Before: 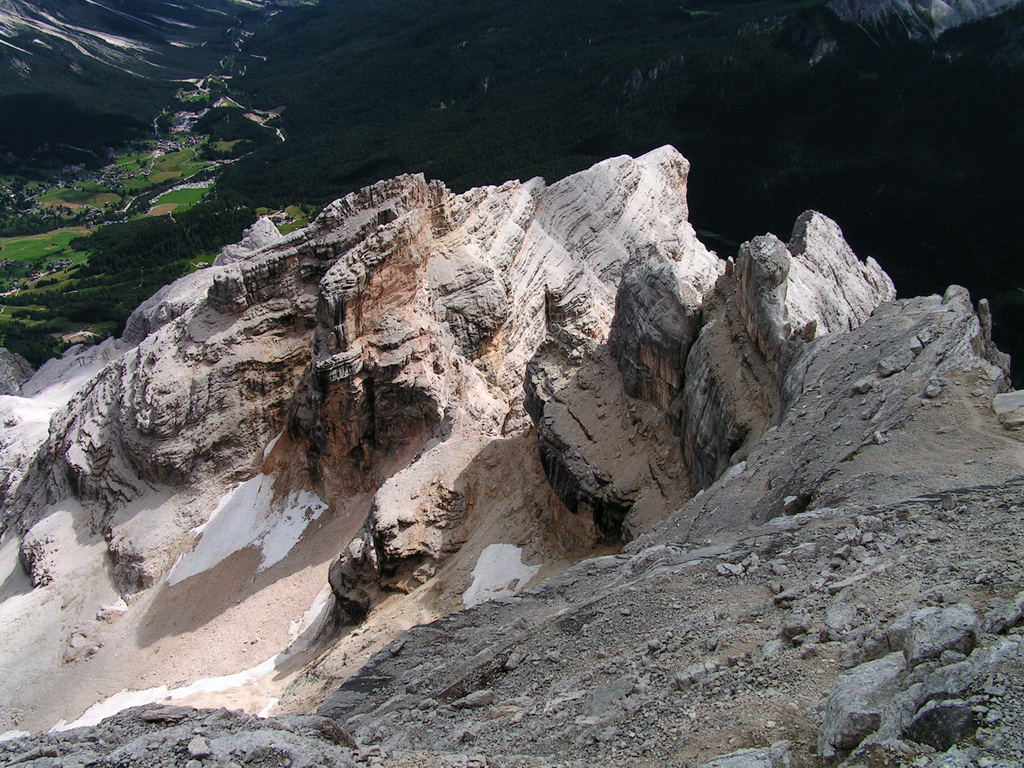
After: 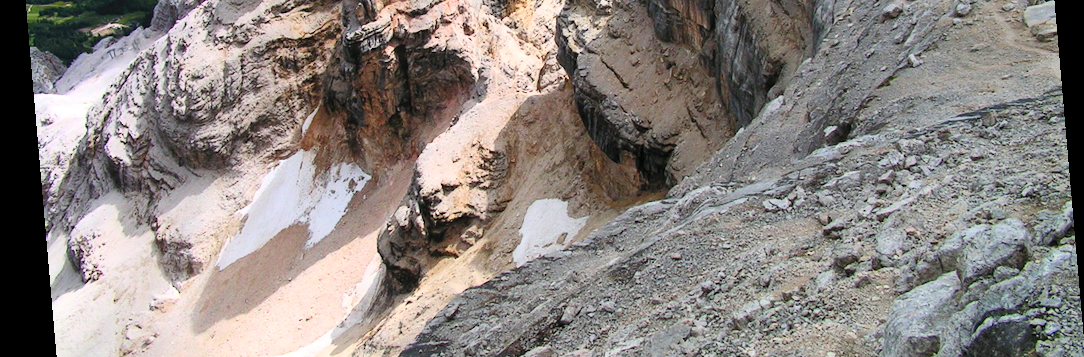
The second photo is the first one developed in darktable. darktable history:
shadows and highlights: radius 93.07, shadows -14.46, white point adjustment 0.23, highlights 31.48, compress 48.23%, highlights color adjustment 52.79%, soften with gaussian
rotate and perspective: rotation -4.98°, automatic cropping off
contrast brightness saturation: contrast 0.24, brightness 0.26, saturation 0.39
crop: top 45.551%, bottom 12.262%
